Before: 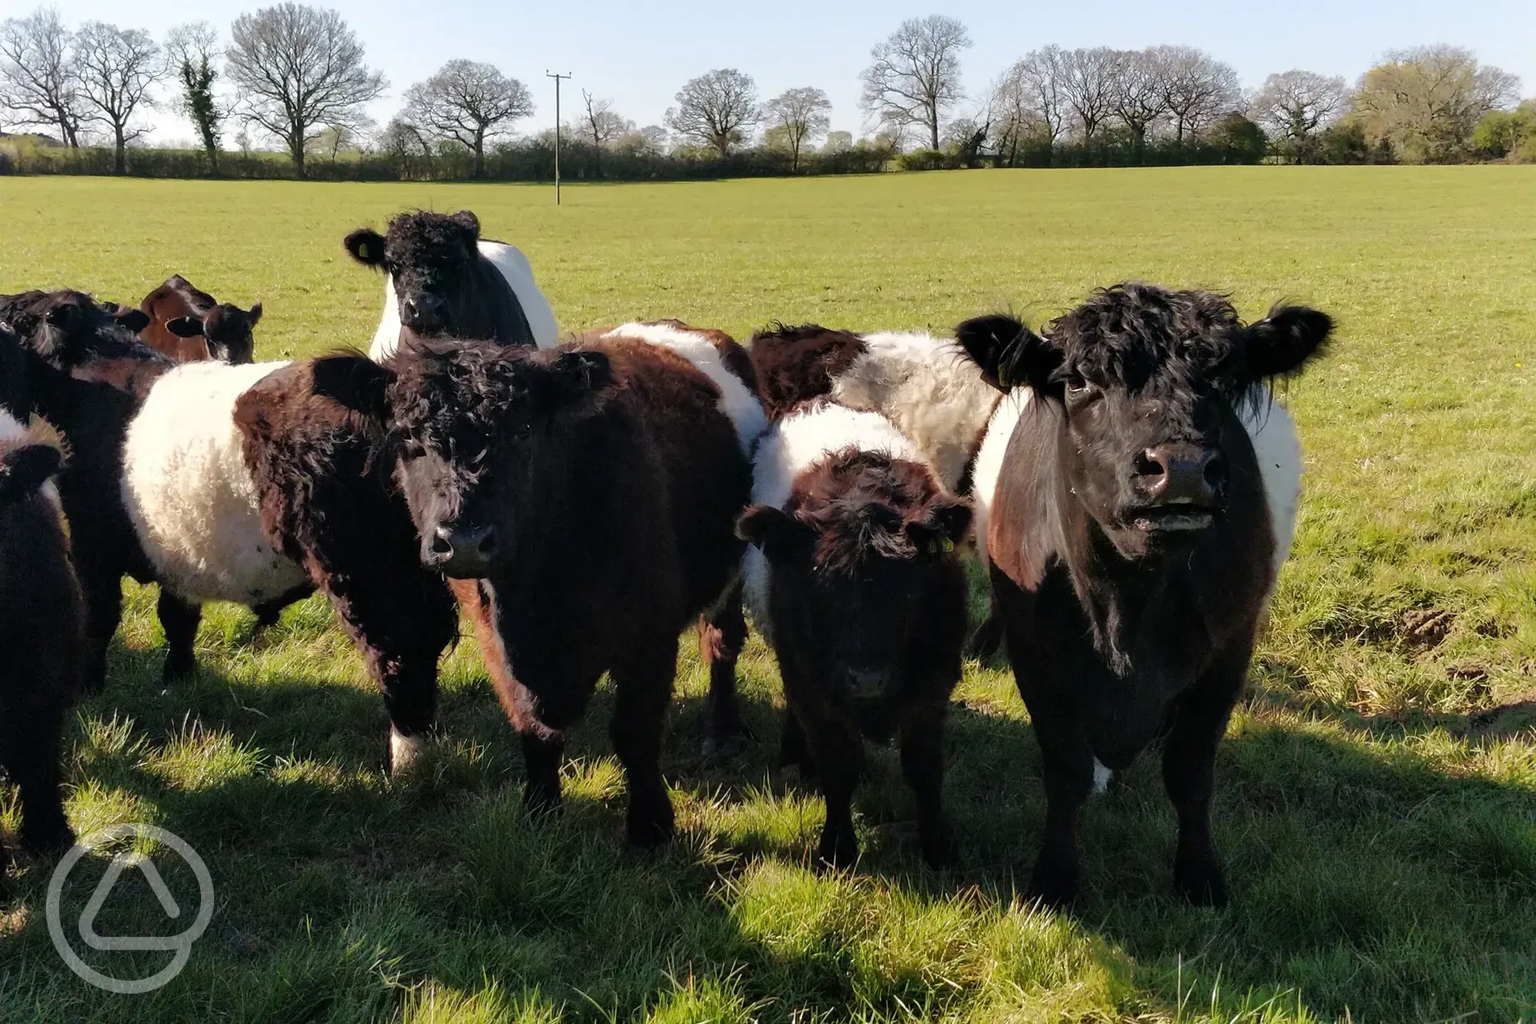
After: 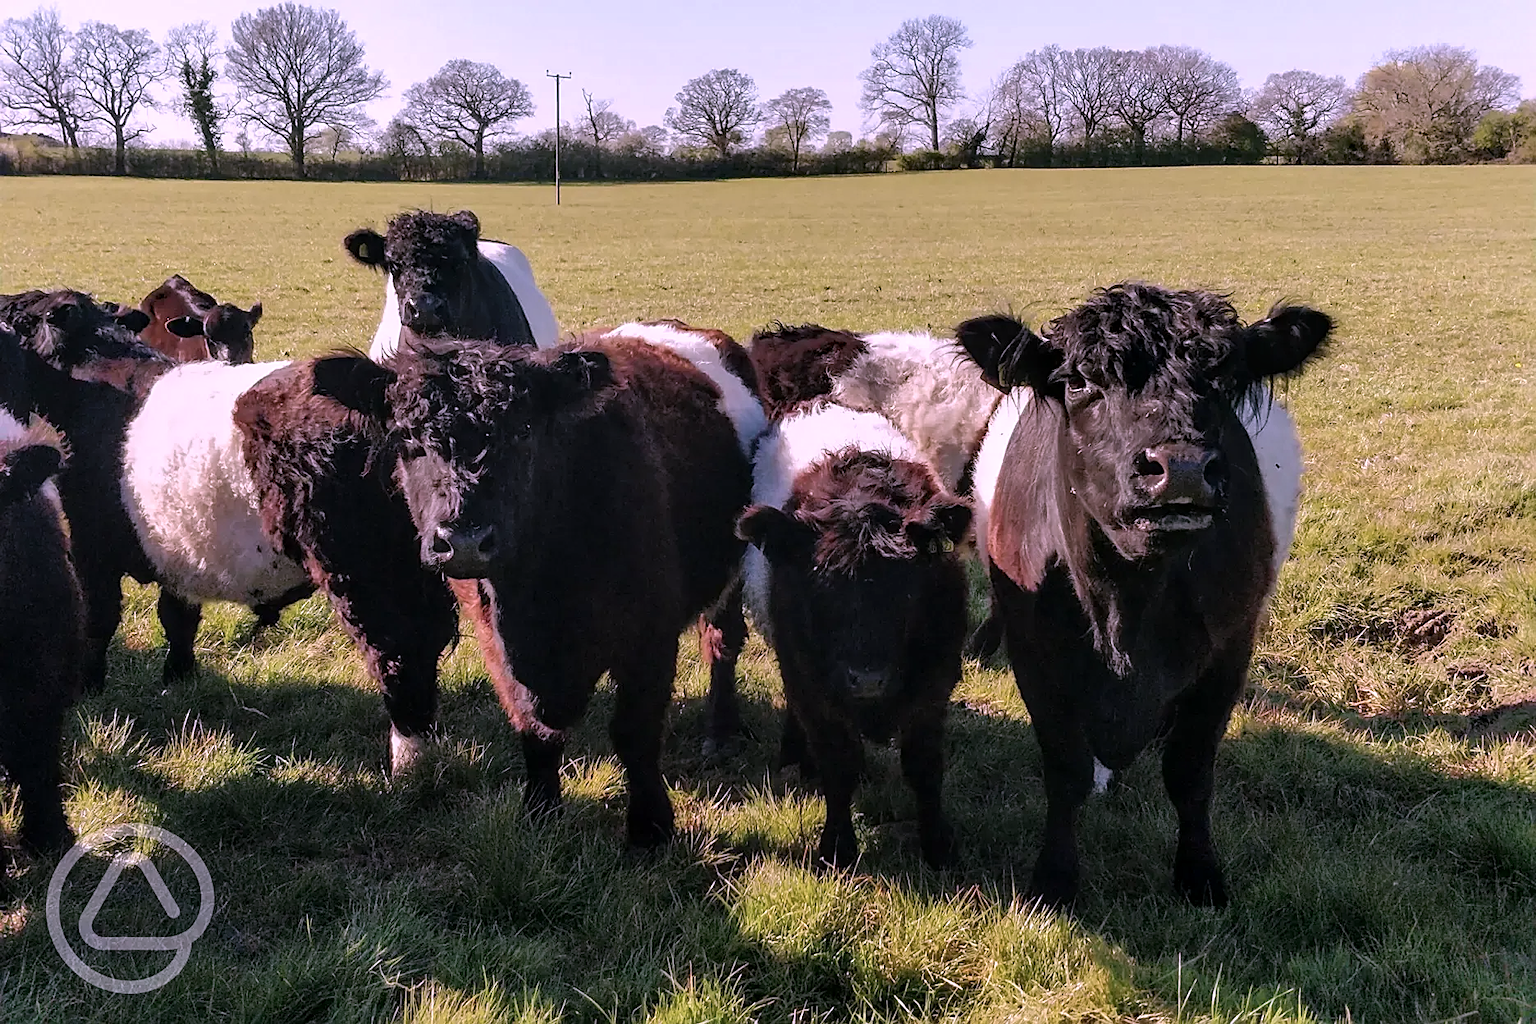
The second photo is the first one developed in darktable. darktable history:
sharpen: on, module defaults
local contrast: on, module defaults
color correction: highlights a* 15.95, highlights b* -20.41
